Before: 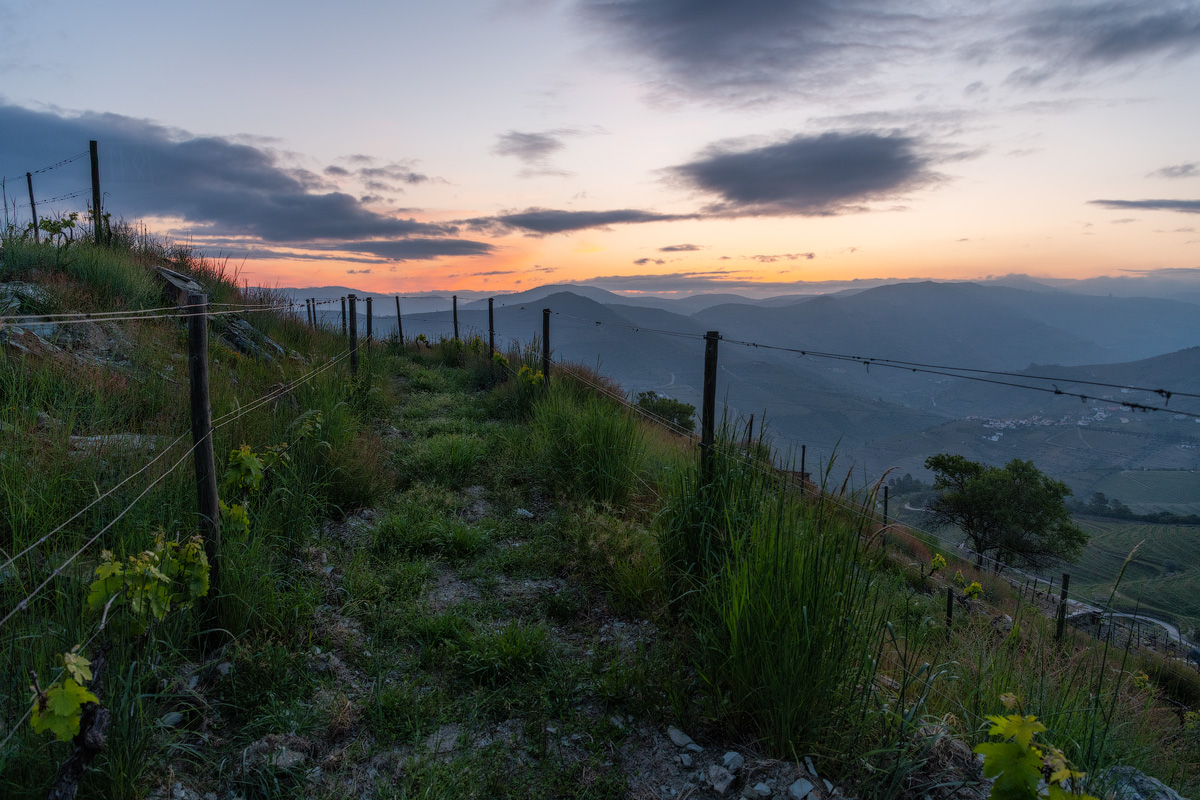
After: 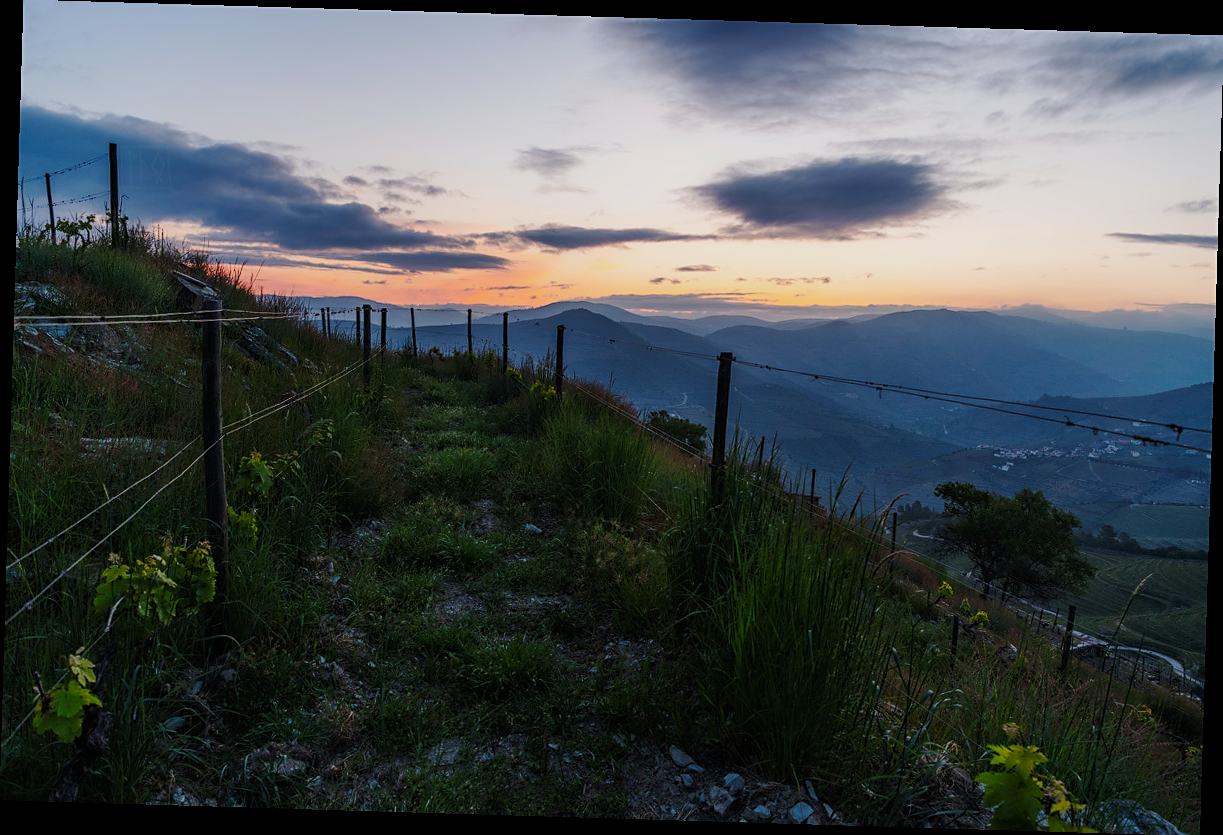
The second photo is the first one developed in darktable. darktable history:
rotate and perspective: rotation 1.72°, automatic cropping off
base curve: curves: ch0 [(0, 0) (0.032, 0.037) (0.105, 0.228) (0.435, 0.76) (0.856, 0.983) (1, 1)], preserve colors none
exposure: exposure -1 EV, compensate highlight preservation false
sharpen: radius 1.864, amount 0.398, threshold 1.271
